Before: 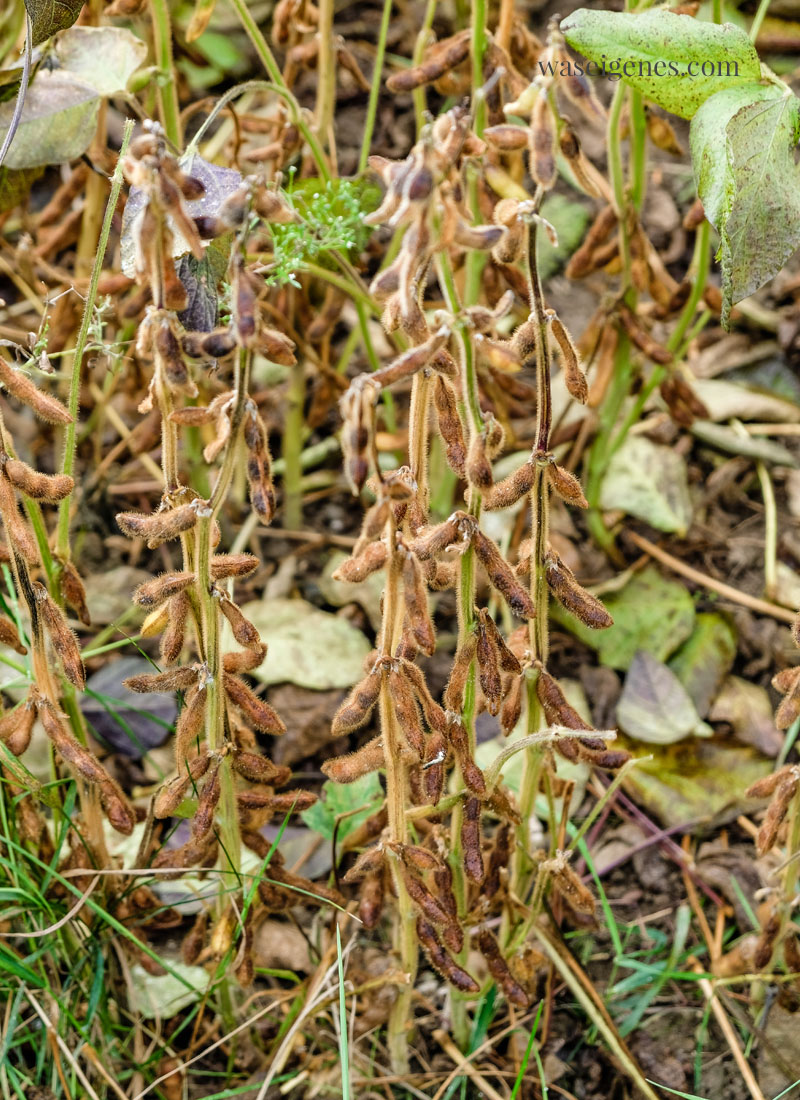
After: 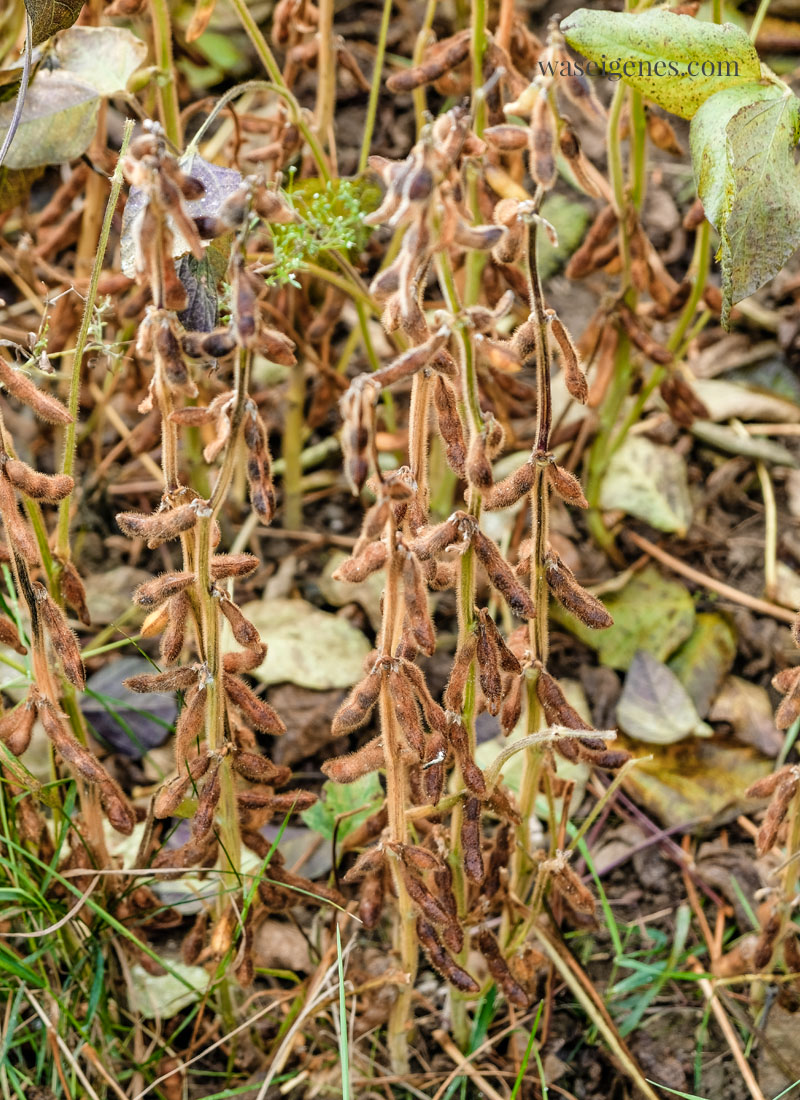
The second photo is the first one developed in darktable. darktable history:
color zones: curves: ch1 [(0, 0.455) (0.063, 0.455) (0.286, 0.495) (0.429, 0.5) (0.571, 0.5) (0.714, 0.5) (0.857, 0.5) (1, 0.455)]; ch2 [(0, 0.532) (0.063, 0.521) (0.233, 0.447) (0.429, 0.489) (0.571, 0.5) (0.714, 0.5) (0.857, 0.5) (1, 0.532)]
local contrast: mode bilateral grid, contrast 15, coarseness 36, detail 105%, midtone range 0.2
